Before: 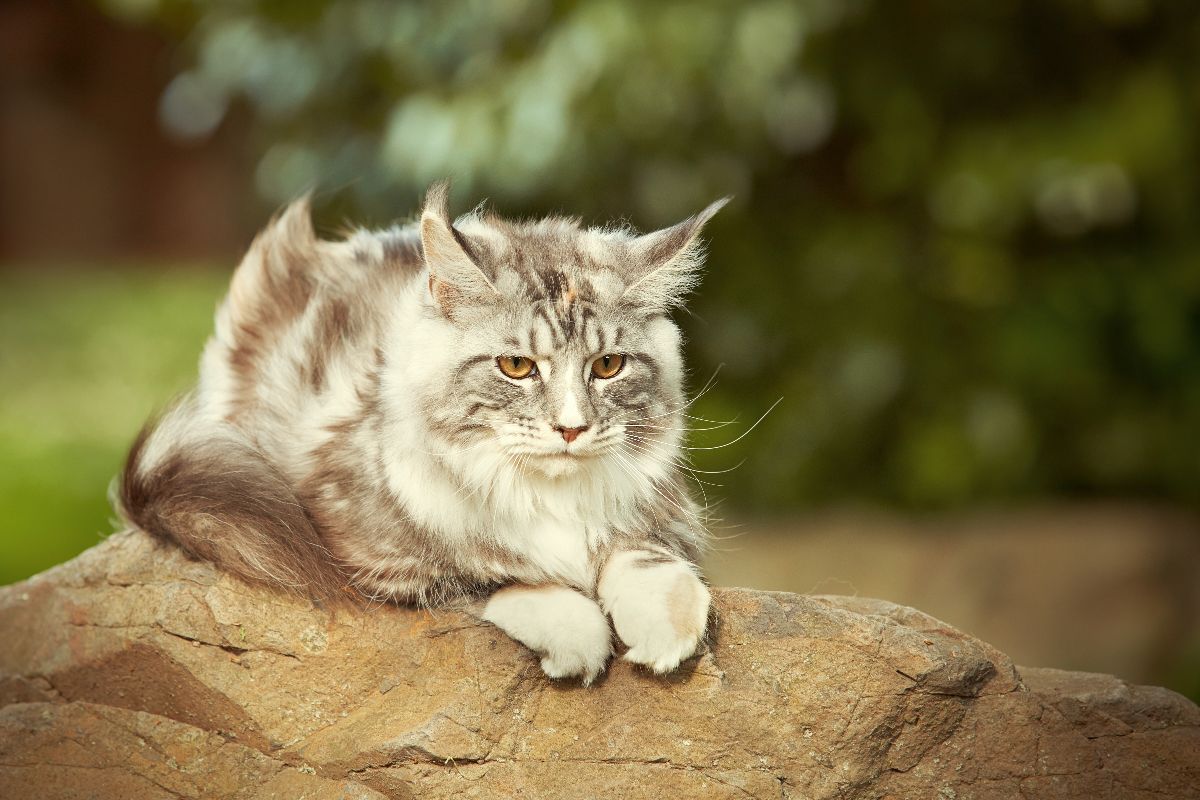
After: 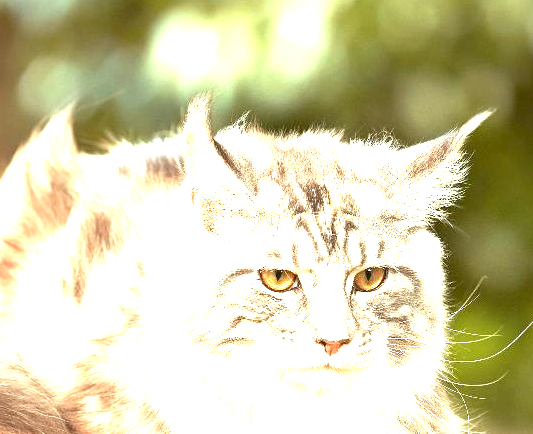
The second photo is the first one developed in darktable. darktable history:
crop: left 19.915%, top 10.889%, right 35.629%, bottom 34.806%
exposure: black level correction 0.001, exposure 1.824 EV, compensate highlight preservation false
